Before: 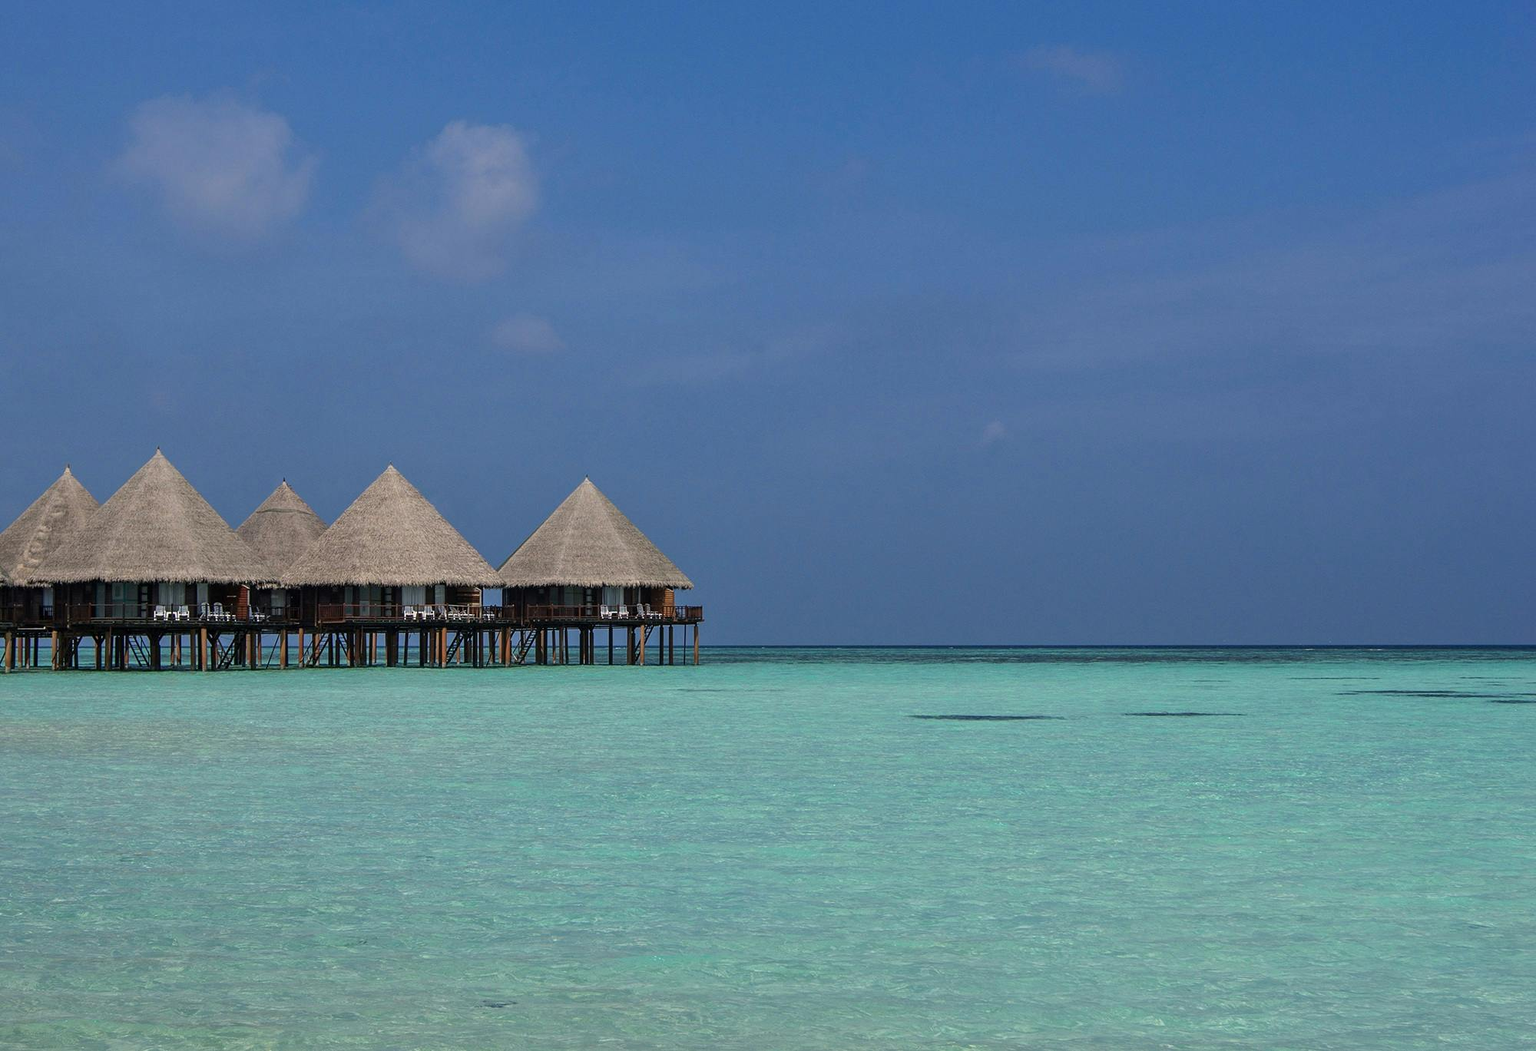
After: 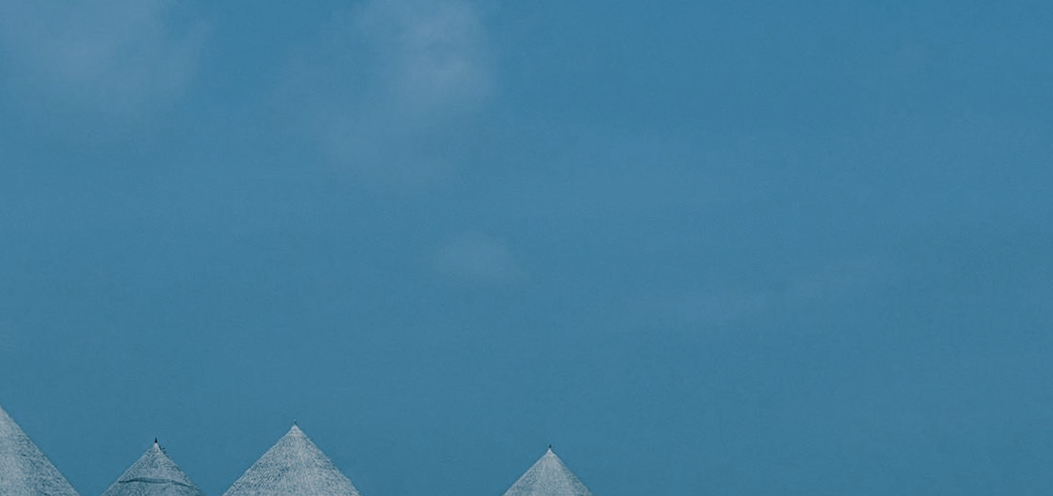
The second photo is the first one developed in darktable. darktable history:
filmic rgb: black relative exposure -8.54 EV, white relative exposure 5.52 EV, hardness 3.39, contrast 1.016
split-toning: shadows › hue 212.4°, balance -70
crop: left 10.121%, top 10.631%, right 36.218%, bottom 51.526%
rotate and perspective: rotation 1.57°, crop left 0.018, crop right 0.982, crop top 0.039, crop bottom 0.961
